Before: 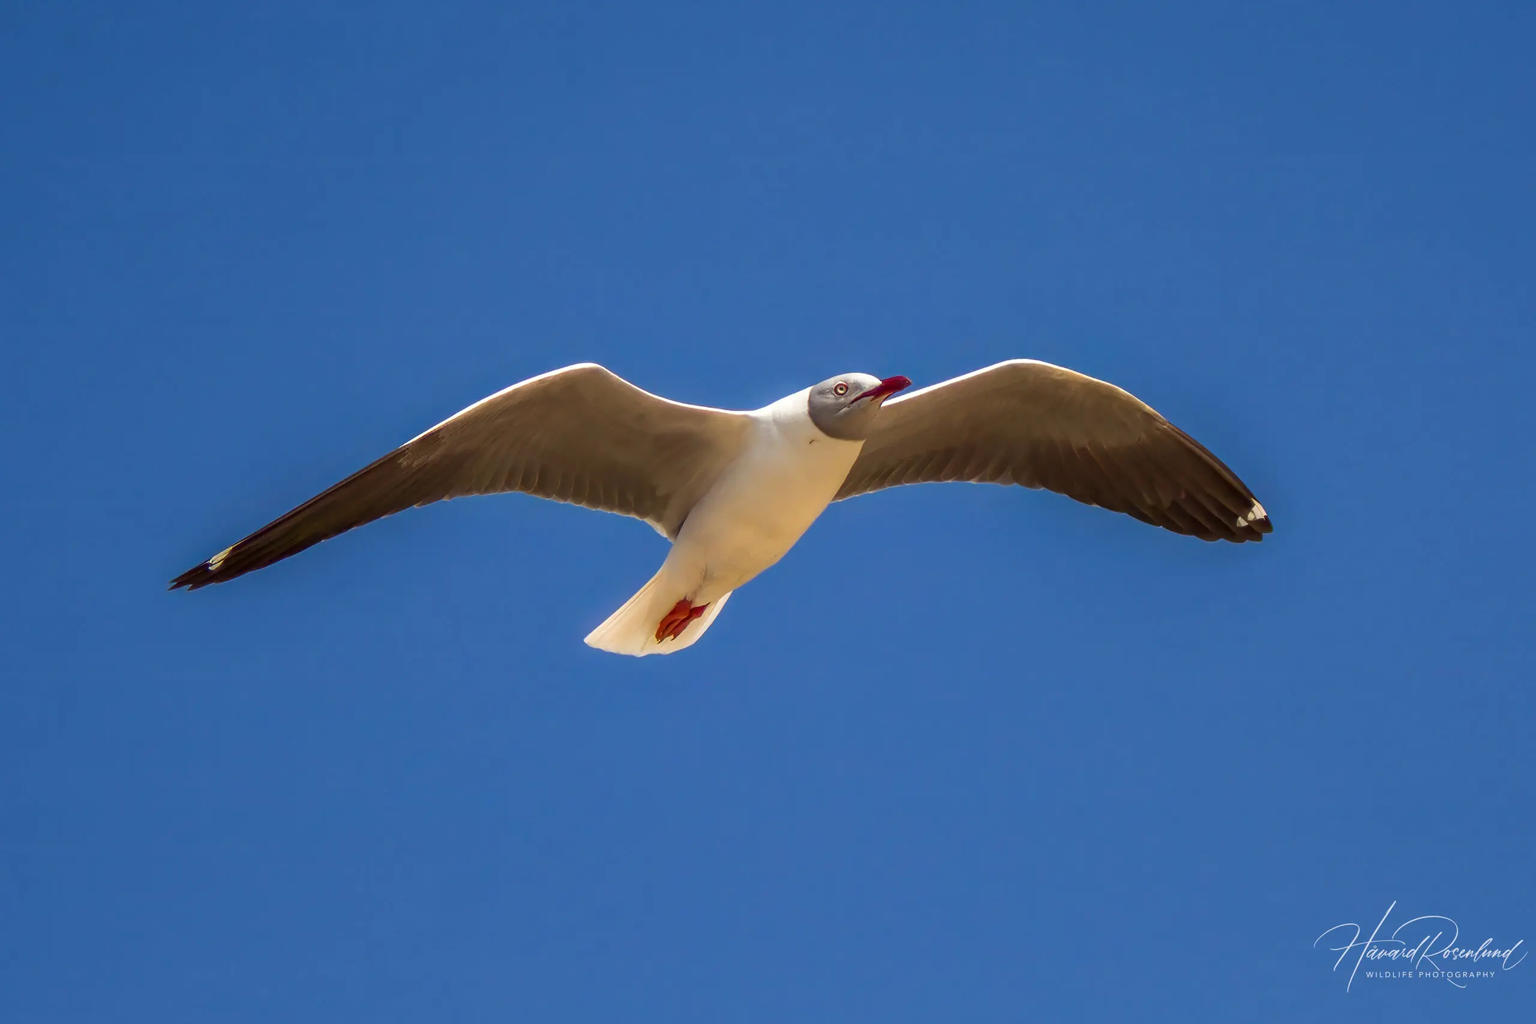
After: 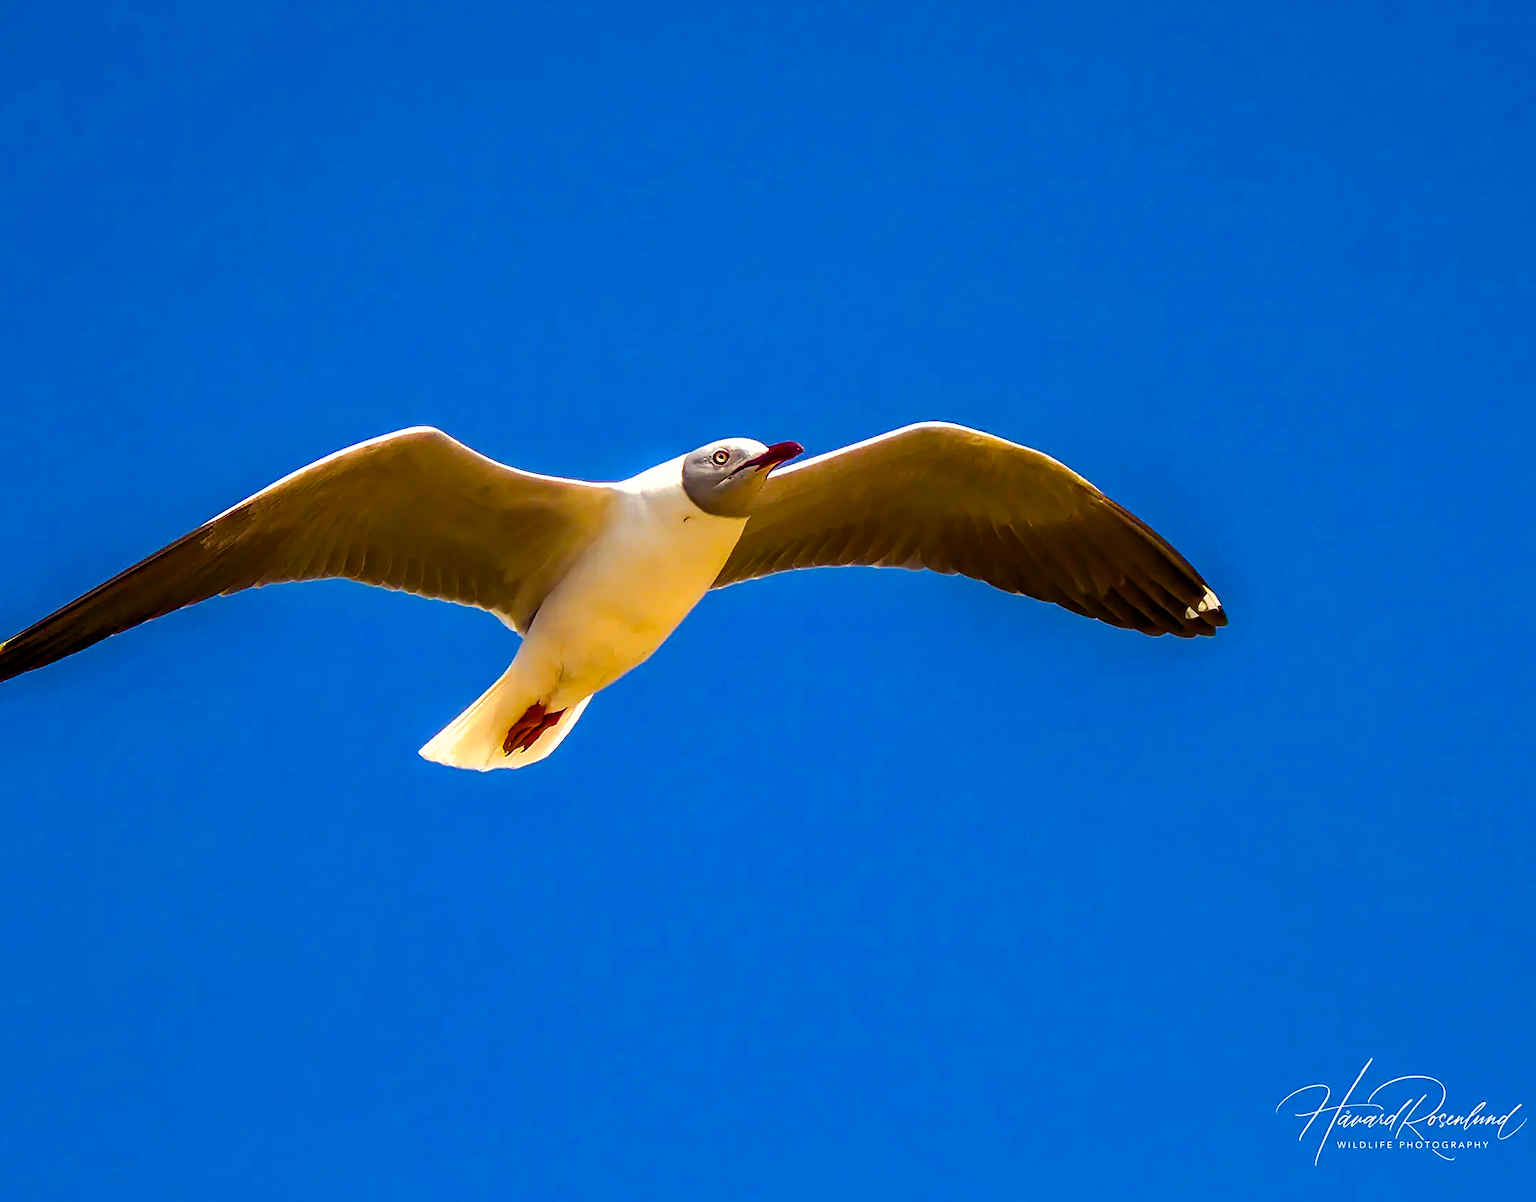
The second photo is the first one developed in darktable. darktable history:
sharpen: on, module defaults
color balance rgb: global offset › luminance -0.415%, perceptual saturation grading › global saturation 39.266%, perceptual saturation grading › highlights -25.53%, perceptual saturation grading › mid-tones 34.873%, perceptual saturation grading › shadows 34.86%, perceptual brilliance grading › highlights 20.429%, perceptual brilliance grading › mid-tones 20.537%, perceptual brilliance grading › shadows -20.42%, global vibrance 20.685%
shadows and highlights: shadows 30.17
crop and rotate: left 14.812%
